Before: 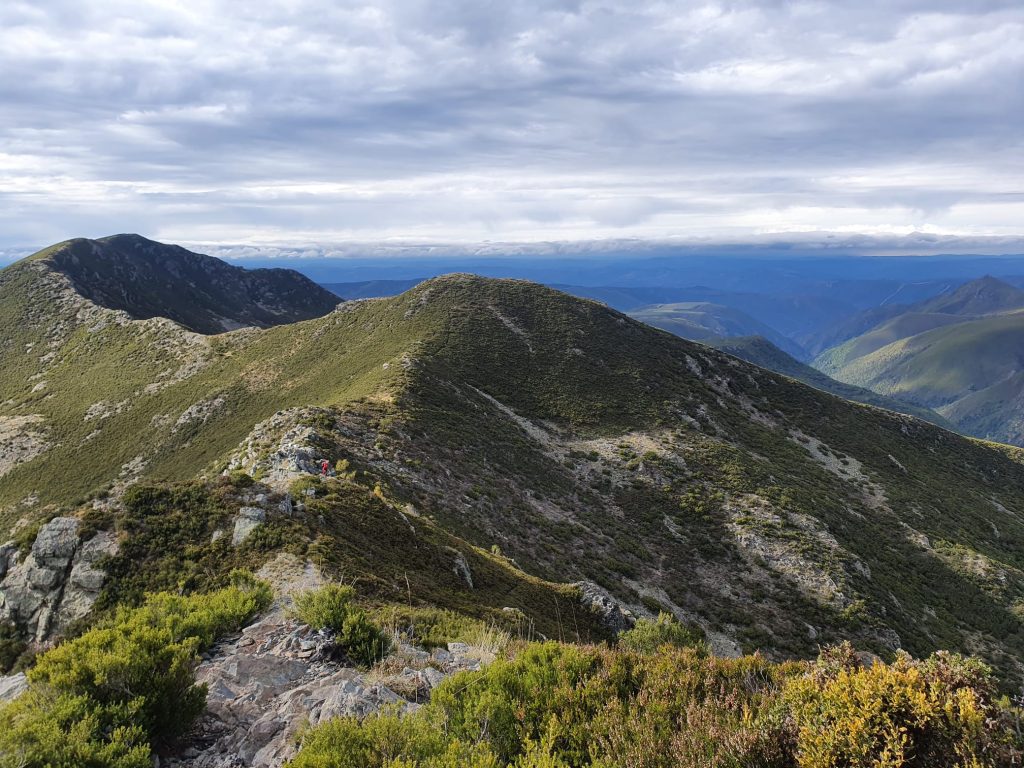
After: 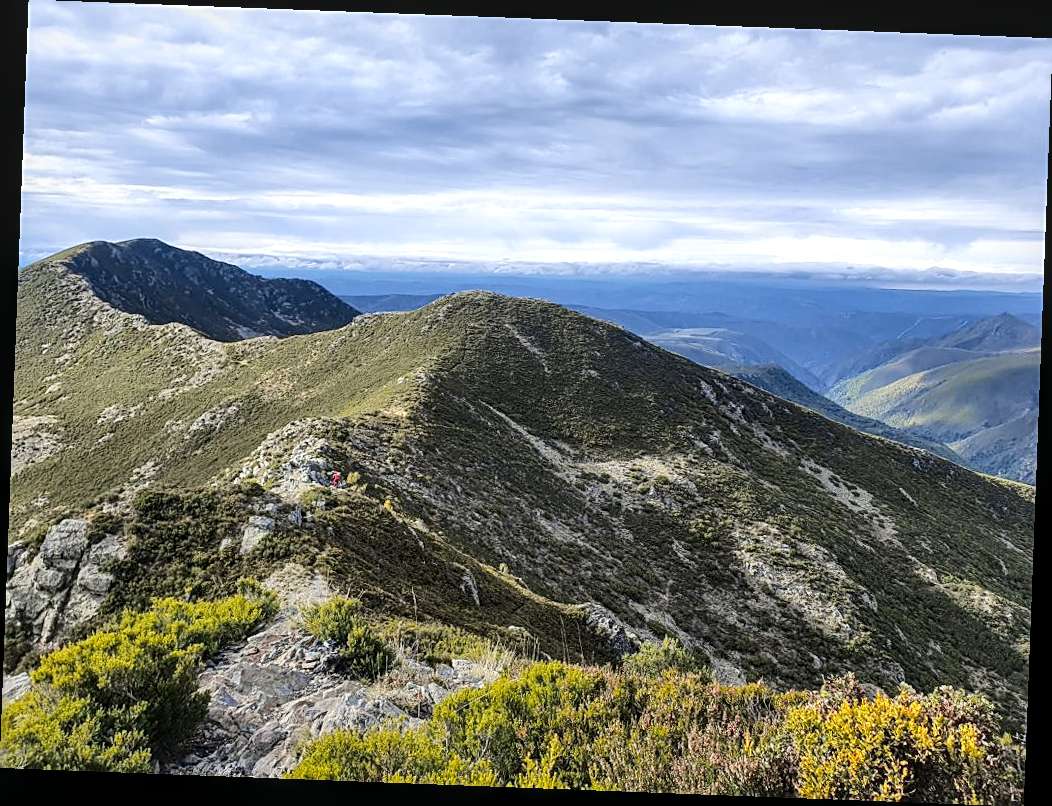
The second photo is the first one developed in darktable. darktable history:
tone curve: curves: ch0 [(0, 0) (0.23, 0.205) (0.486, 0.52) (0.822, 0.825) (0.994, 0.955)]; ch1 [(0, 0) (0.226, 0.261) (0.379, 0.442) (0.469, 0.472) (0.495, 0.495) (0.514, 0.504) (0.561, 0.568) (0.59, 0.612) (1, 1)]; ch2 [(0, 0) (0.269, 0.299) (0.459, 0.441) (0.498, 0.499) (0.523, 0.52) (0.586, 0.569) (0.635, 0.617) (0.659, 0.681) (0.718, 0.764) (1, 1)], color space Lab, independent channels, preserve colors none
sharpen: on, module defaults
local contrast: on, module defaults
rotate and perspective: rotation 2.17°, automatic cropping off
exposure: black level correction 0.001, exposure 0.5 EV, compensate exposure bias true, compensate highlight preservation false
